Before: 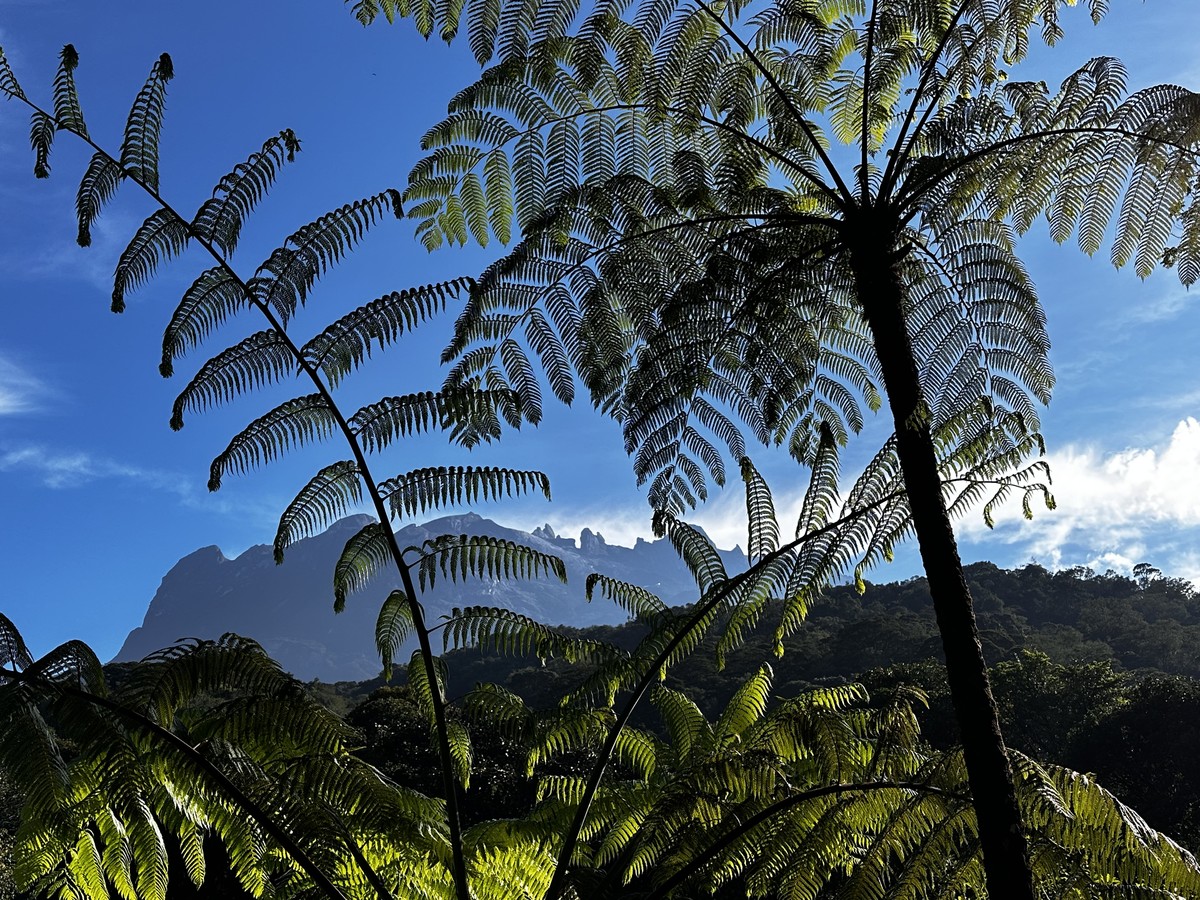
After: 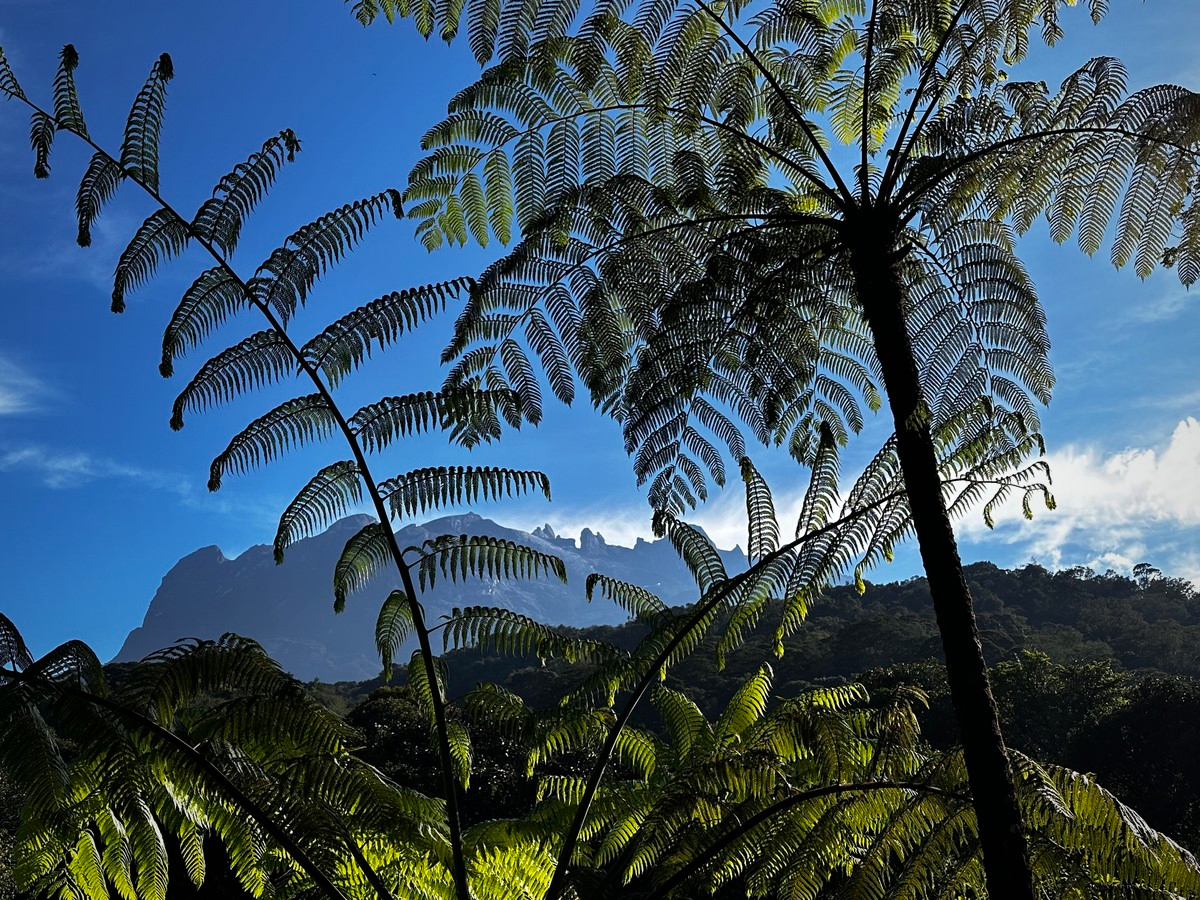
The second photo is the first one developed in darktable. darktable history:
vignetting: fall-off start 72.01%, fall-off radius 108.25%, saturation -0.034, width/height ratio 0.737
